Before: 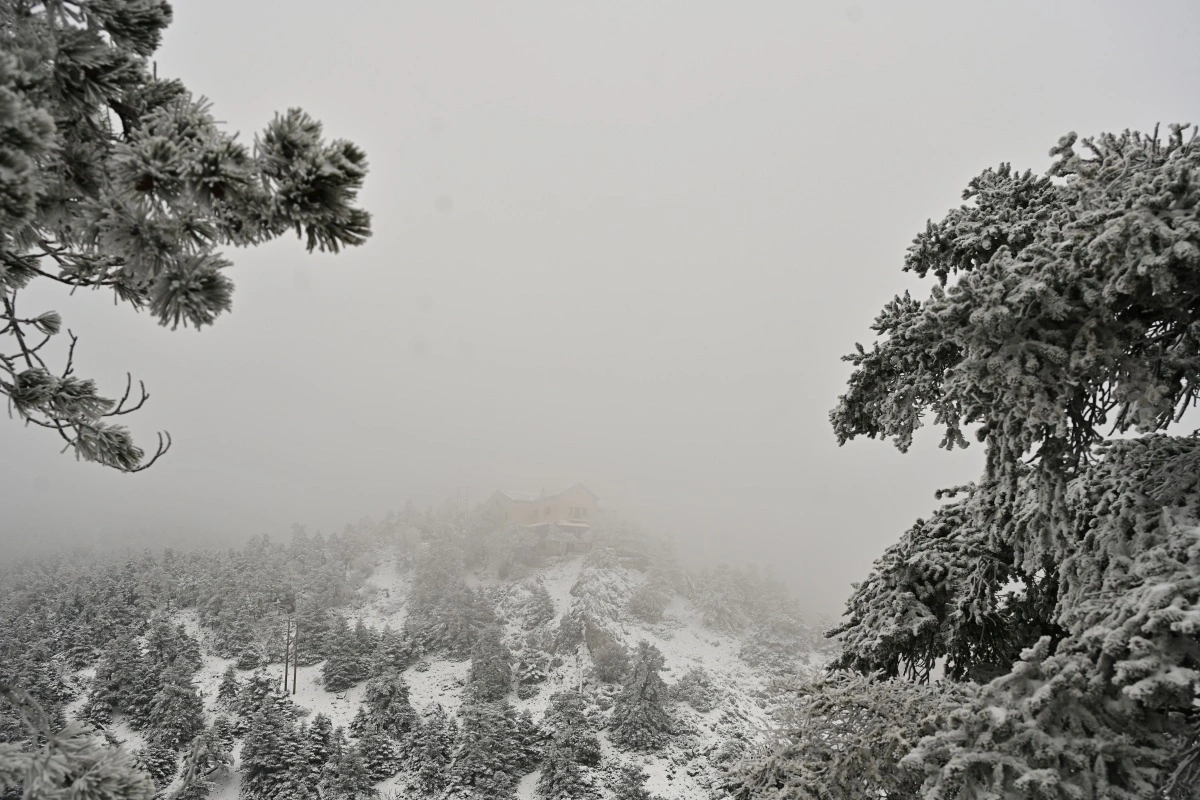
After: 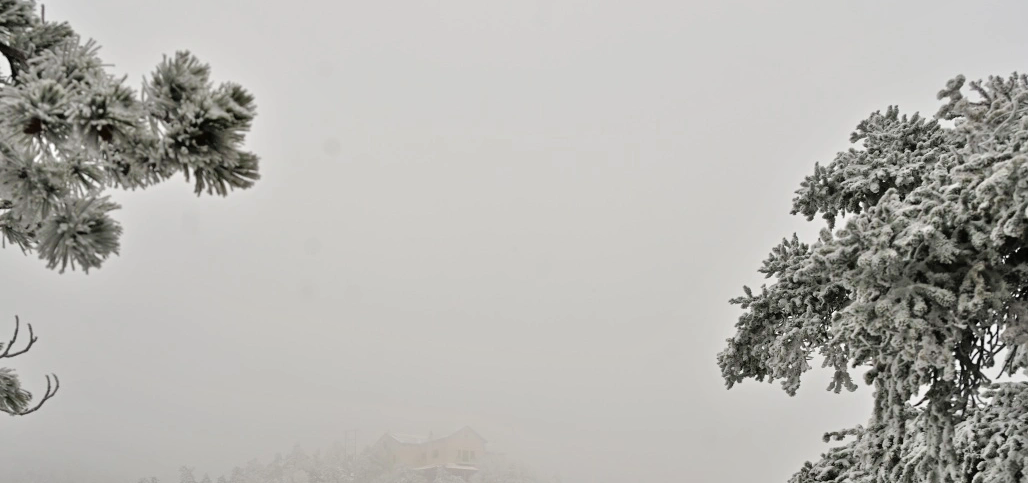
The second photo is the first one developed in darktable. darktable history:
tone equalizer: -7 EV 0.15 EV, -6 EV 0.6 EV, -5 EV 1.15 EV, -4 EV 1.33 EV, -3 EV 1.15 EV, -2 EV 0.6 EV, -1 EV 0.15 EV, mask exposure compensation -0.5 EV
crop and rotate: left 9.345%, top 7.22%, right 4.982%, bottom 32.331%
tone curve: curves: ch0 [(0, 0) (0.003, 0.003) (0.011, 0.011) (0.025, 0.024) (0.044, 0.043) (0.069, 0.068) (0.1, 0.097) (0.136, 0.133) (0.177, 0.173) (0.224, 0.219) (0.277, 0.27) (0.335, 0.327) (0.399, 0.39) (0.468, 0.457) (0.543, 0.545) (0.623, 0.625) (0.709, 0.71) (0.801, 0.801) (0.898, 0.898) (1, 1)], preserve colors none
